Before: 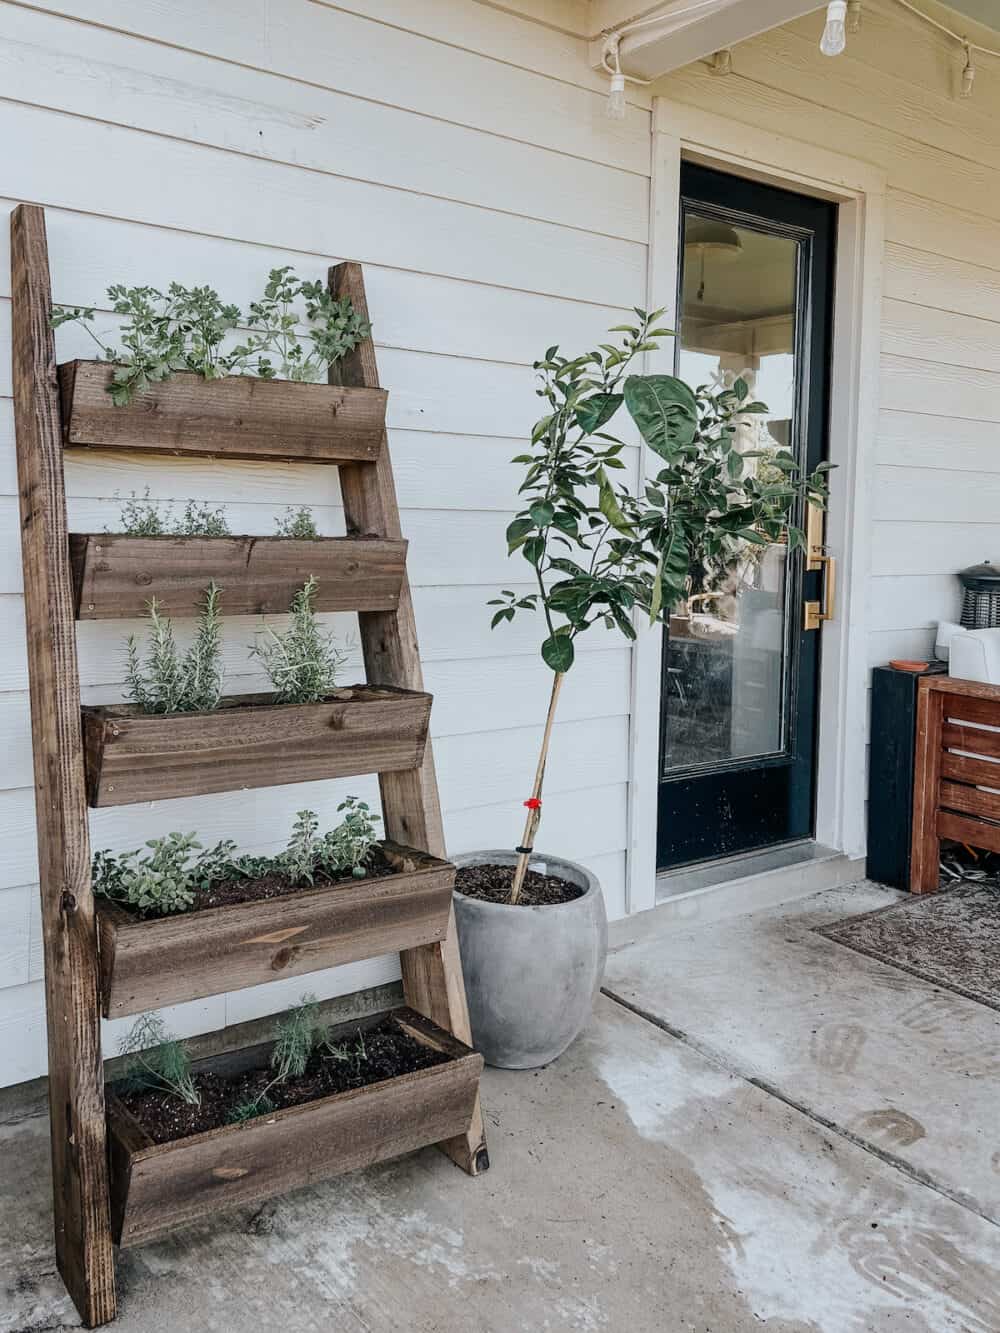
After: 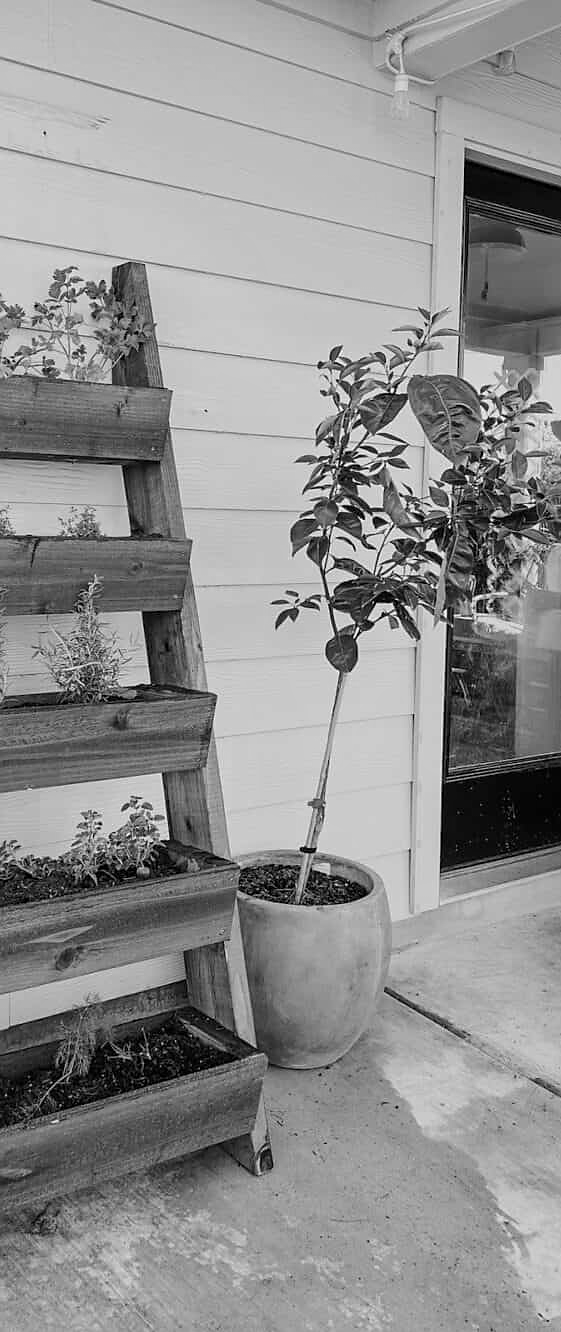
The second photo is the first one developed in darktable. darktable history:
sharpen: radius 1.458, amount 0.398, threshold 1.271
exposure: compensate highlight preservation false
crop: left 21.674%, right 22.086%
monochrome: a -35.87, b 49.73, size 1.7
